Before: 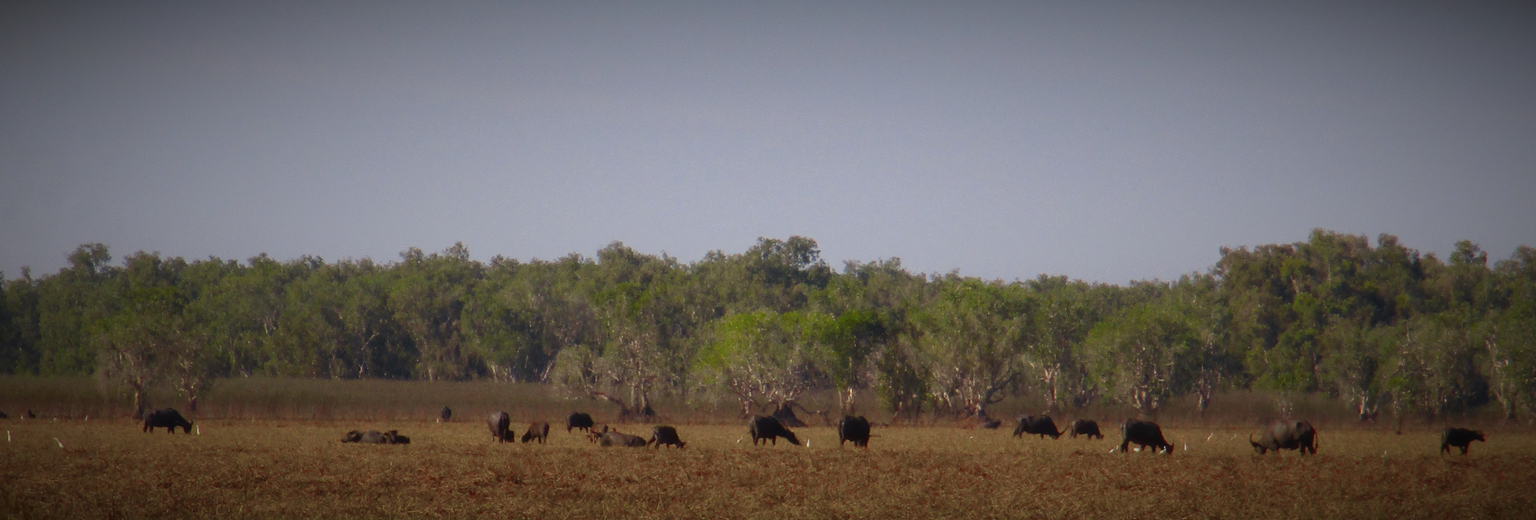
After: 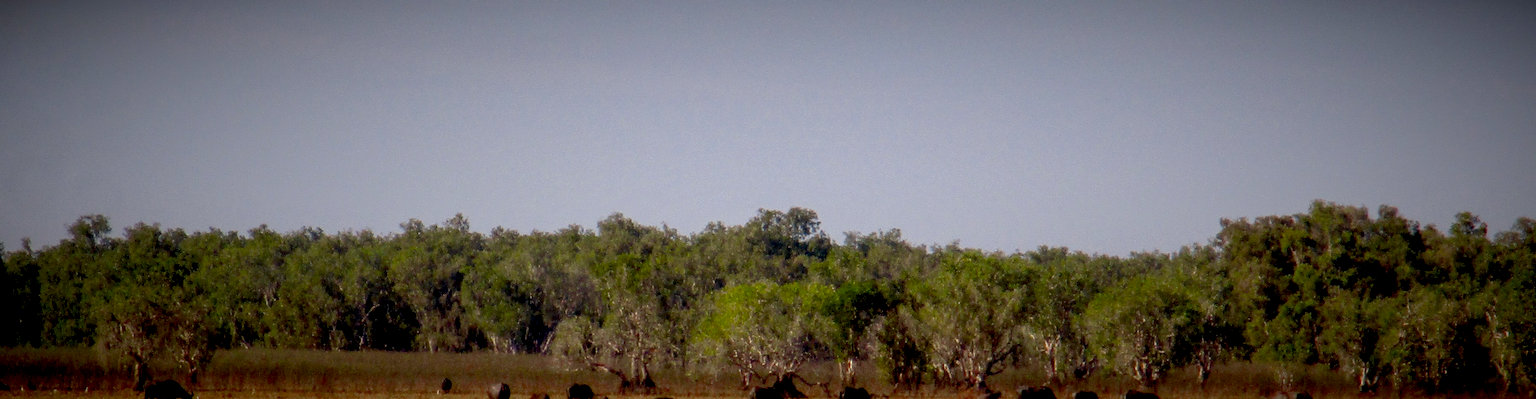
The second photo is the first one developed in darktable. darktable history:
local contrast: on, module defaults
exposure: black level correction 0.026, exposure 0.182 EV, compensate exposure bias true, compensate highlight preservation false
crop: top 5.623%, bottom 17.634%
